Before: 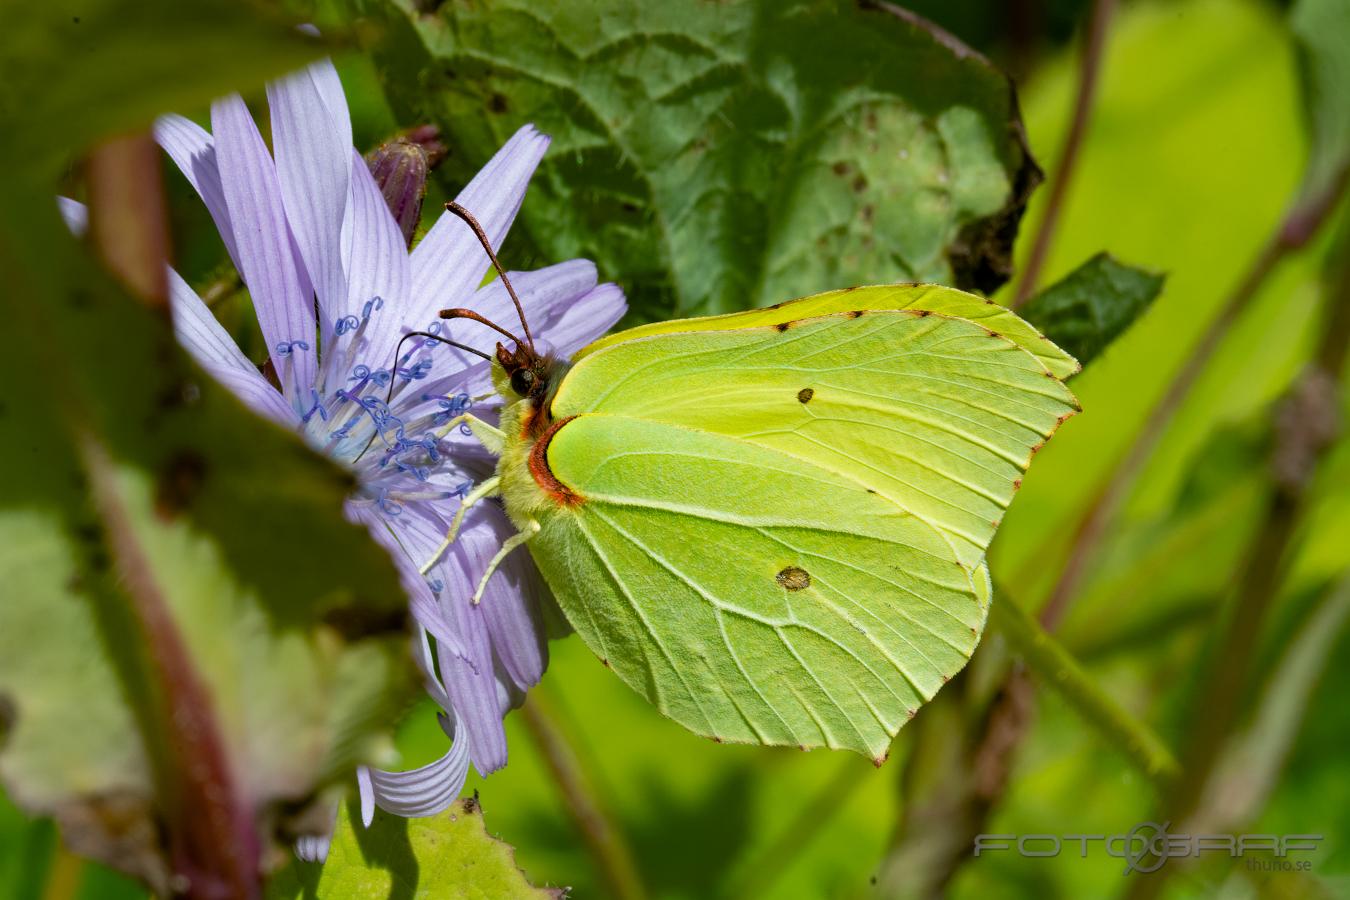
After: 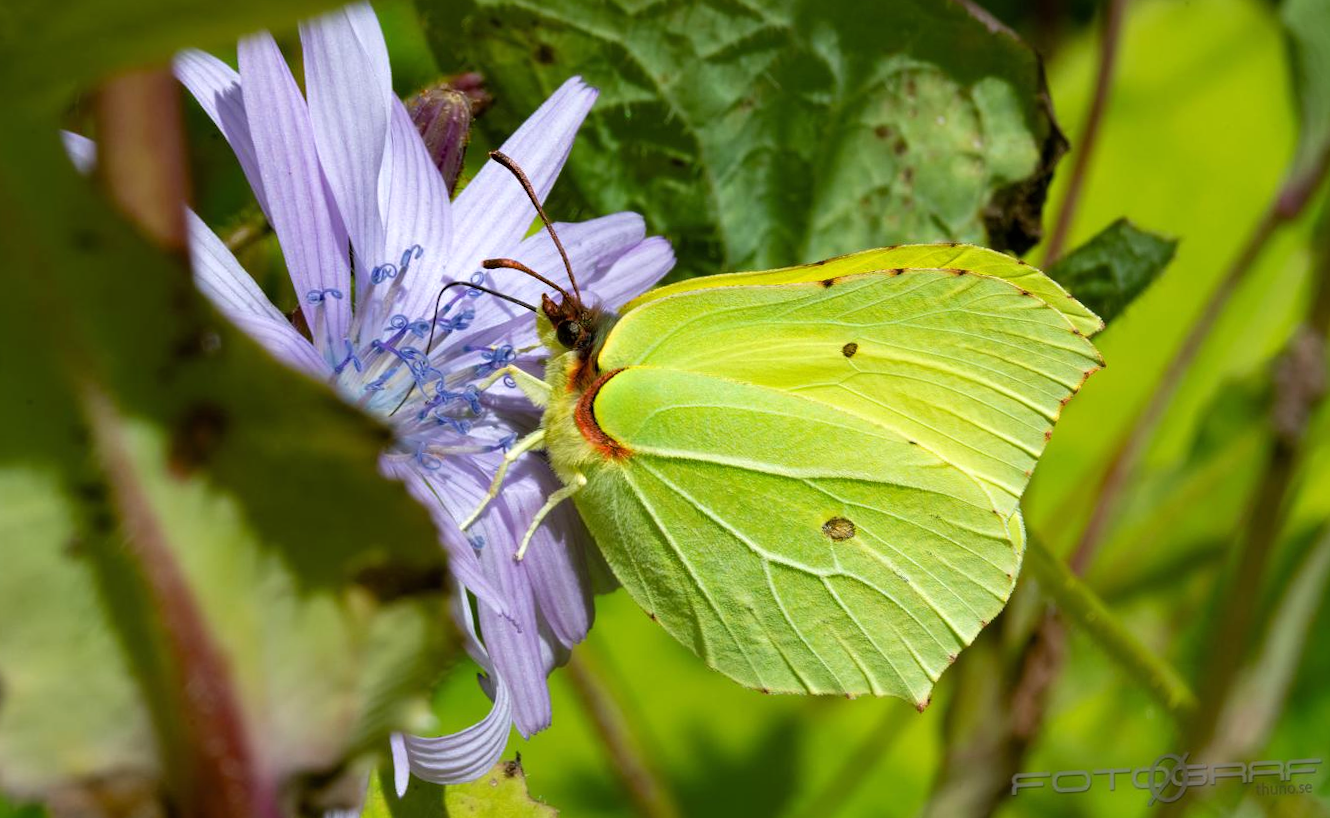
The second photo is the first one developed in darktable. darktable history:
rotate and perspective: rotation -0.013°, lens shift (vertical) -0.027, lens shift (horizontal) 0.178, crop left 0.016, crop right 0.989, crop top 0.082, crop bottom 0.918
exposure: black level correction 0, exposure 0.2 EV, compensate exposure bias true, compensate highlight preservation false
